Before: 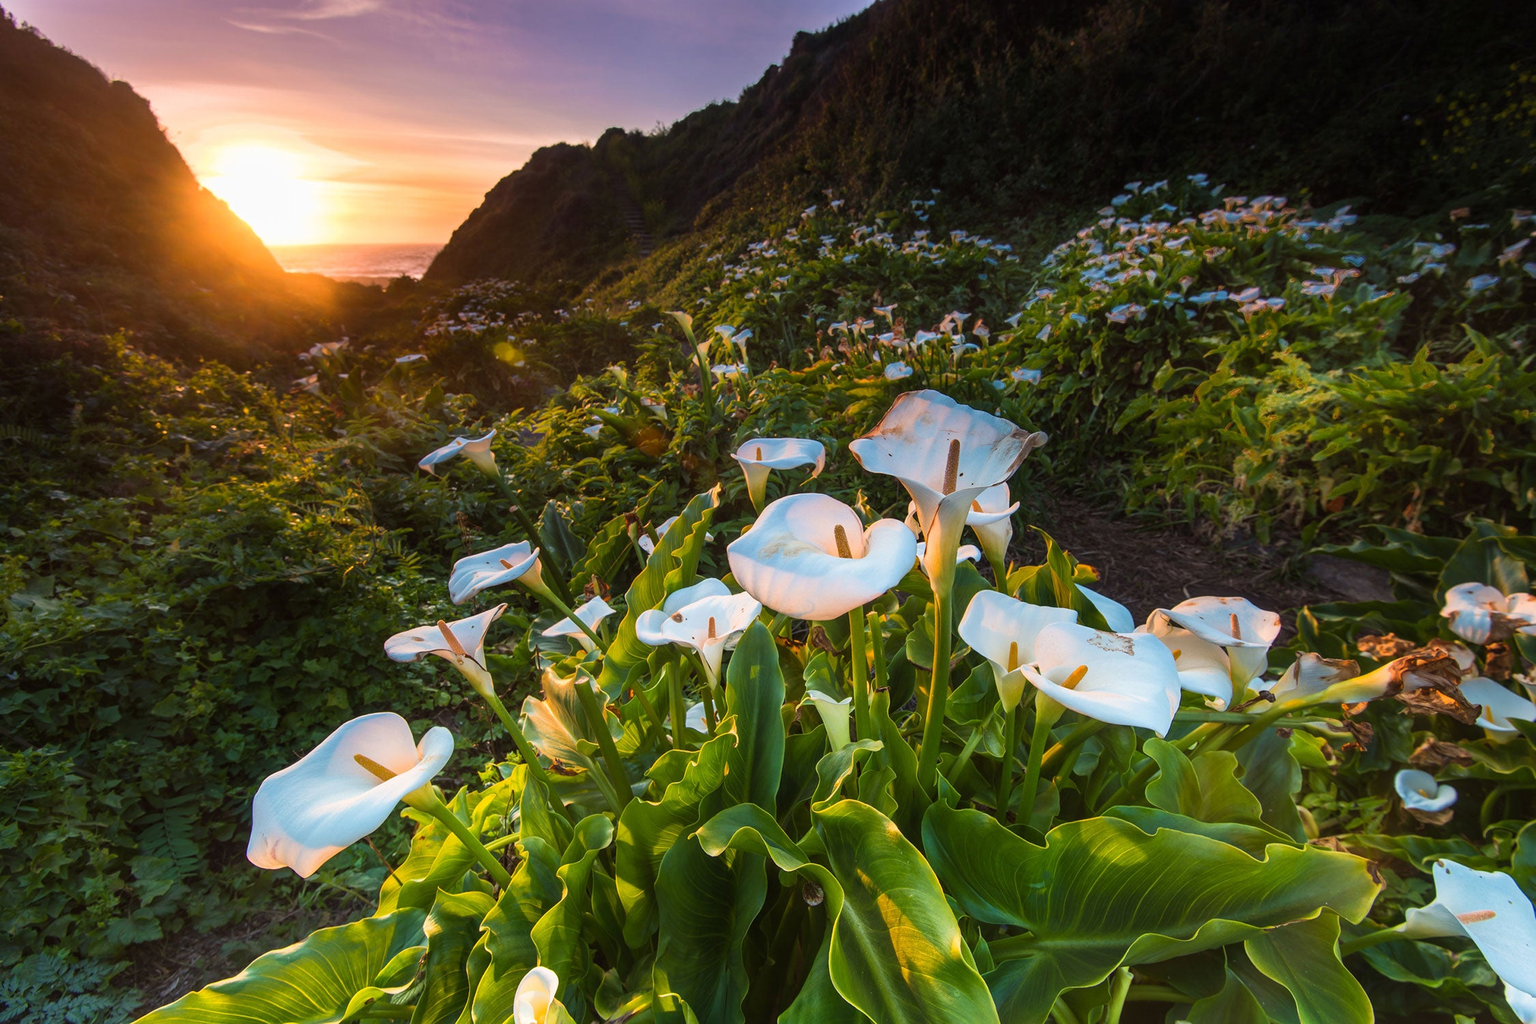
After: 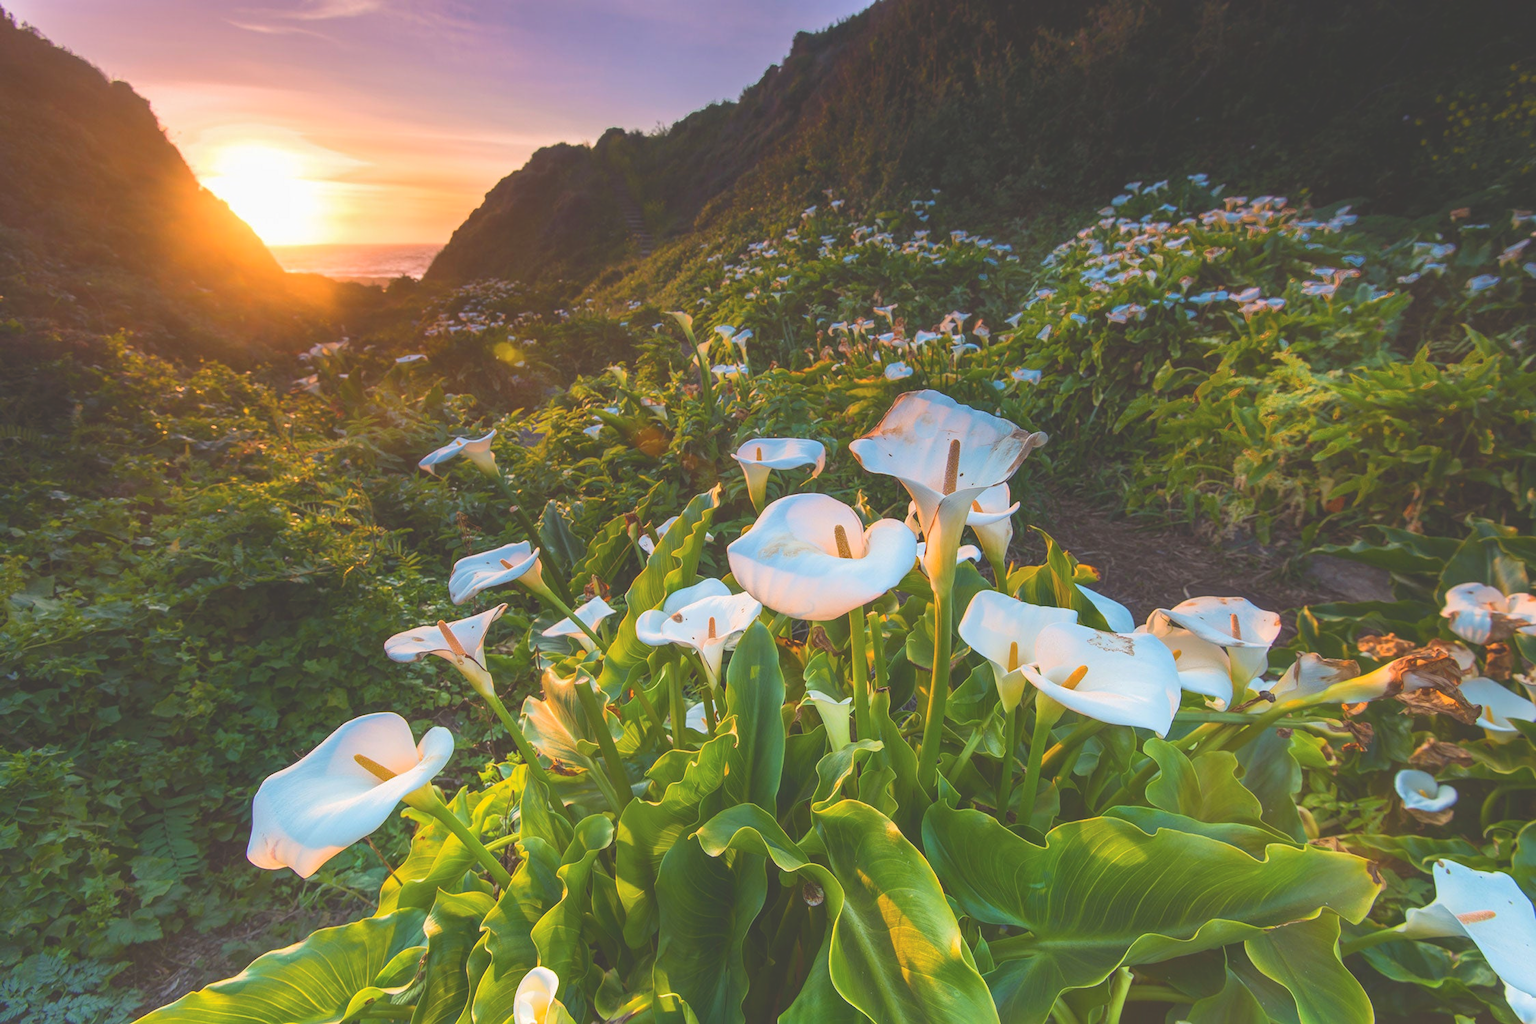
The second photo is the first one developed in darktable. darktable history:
tone curve: curves: ch0 [(0, 0) (0.003, 0.238) (0.011, 0.238) (0.025, 0.242) (0.044, 0.256) (0.069, 0.277) (0.1, 0.294) (0.136, 0.315) (0.177, 0.345) (0.224, 0.379) (0.277, 0.419) (0.335, 0.463) (0.399, 0.511) (0.468, 0.566) (0.543, 0.627) (0.623, 0.687) (0.709, 0.75) (0.801, 0.824) (0.898, 0.89) (1, 1)], color space Lab, independent channels, preserve colors none
